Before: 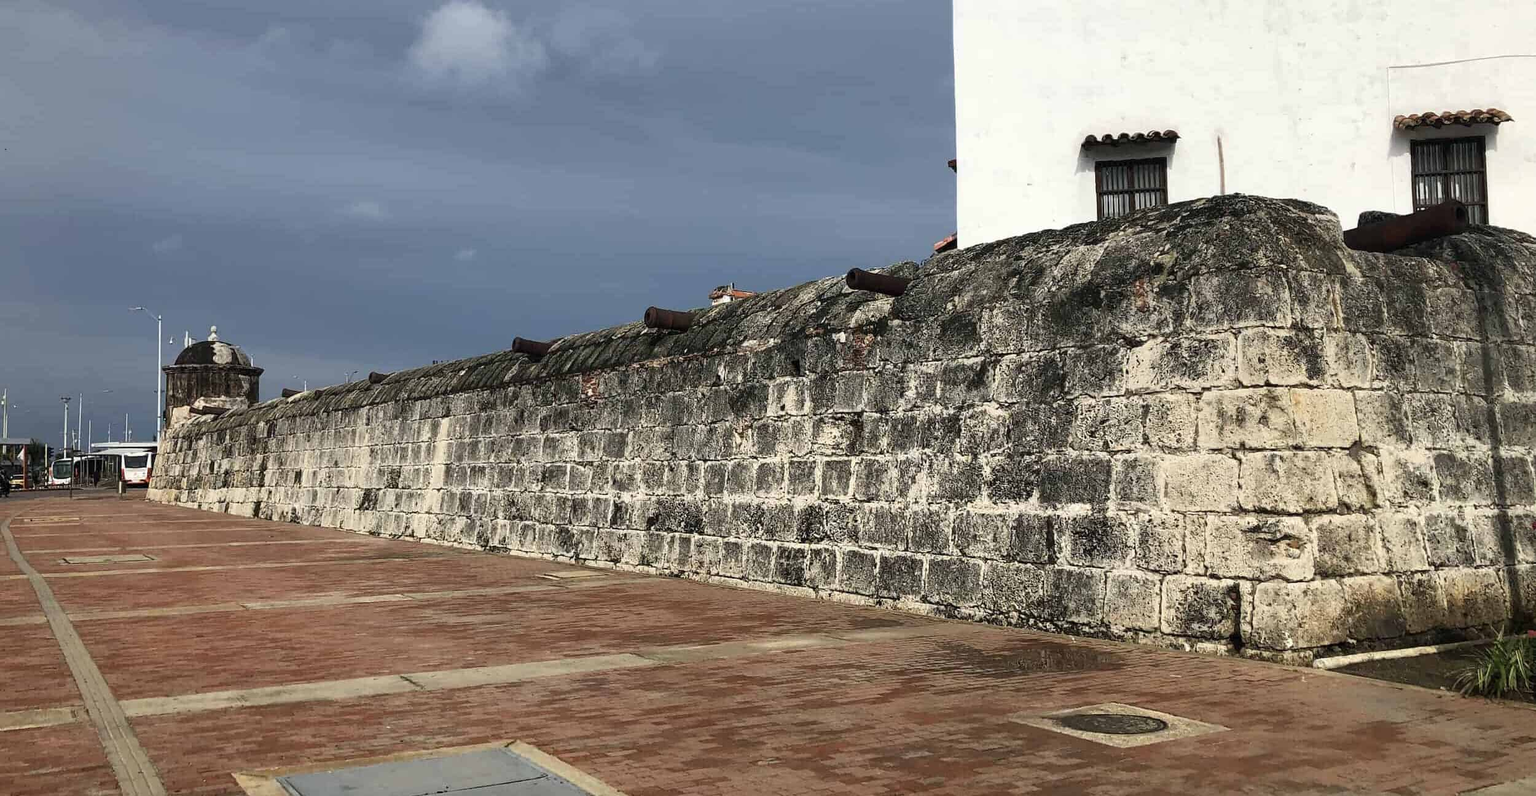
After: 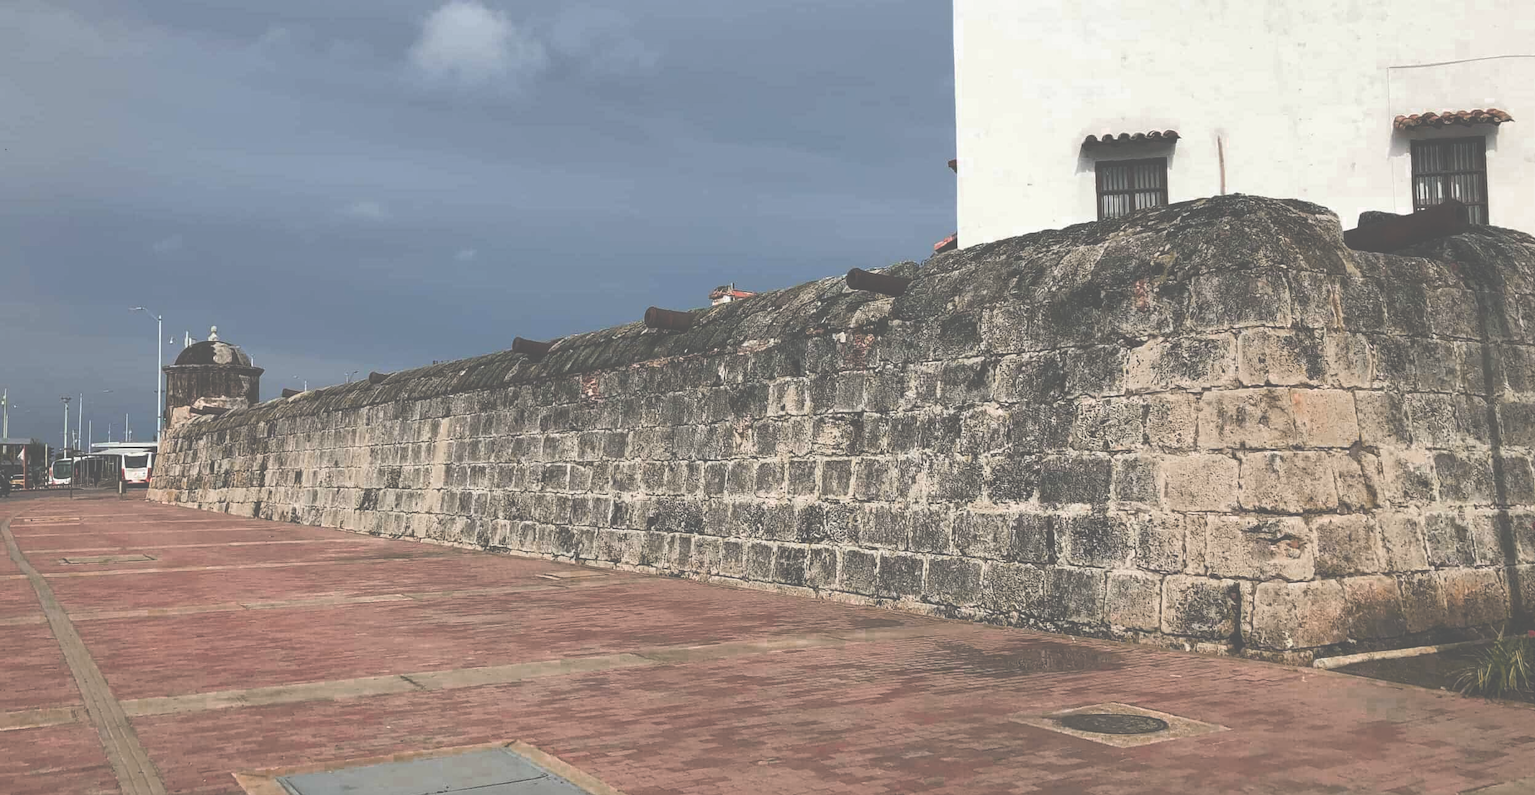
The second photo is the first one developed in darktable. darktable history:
exposure: black level correction -0.087, compensate highlight preservation false
color zones: curves: ch0 [(0.006, 0.385) (0.143, 0.563) (0.243, 0.321) (0.352, 0.464) (0.516, 0.456) (0.625, 0.5) (0.75, 0.5) (0.875, 0.5)]; ch1 [(0, 0.5) (0.134, 0.504) (0.246, 0.463) (0.421, 0.515) (0.5, 0.56) (0.625, 0.5) (0.75, 0.5) (0.875, 0.5)]; ch2 [(0, 0.5) (0.131, 0.426) (0.307, 0.289) (0.38, 0.188) (0.513, 0.216) (0.625, 0.548) (0.75, 0.468) (0.838, 0.396) (0.971, 0.311)]
